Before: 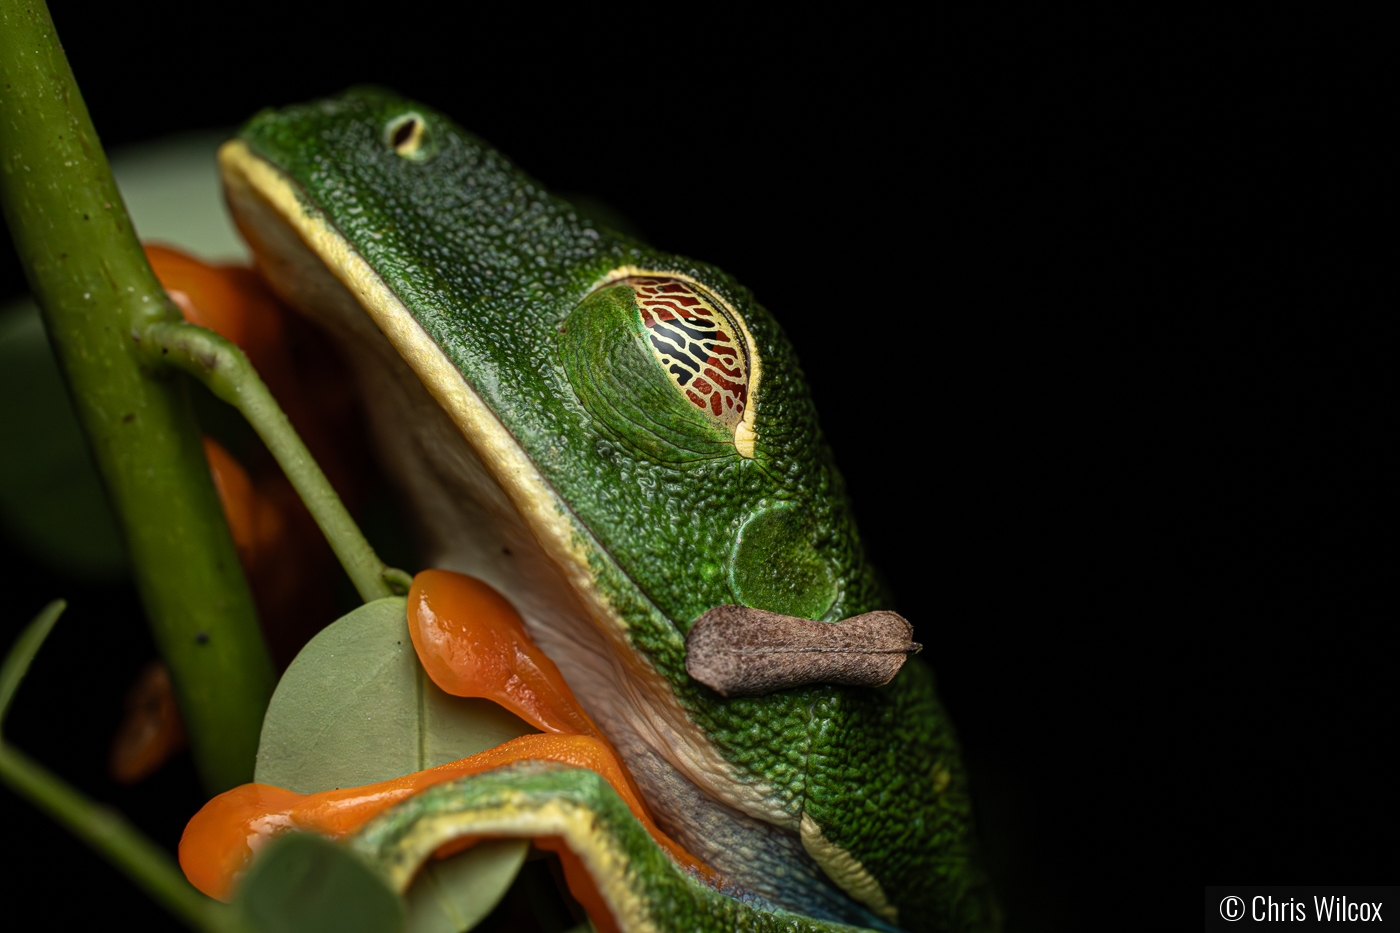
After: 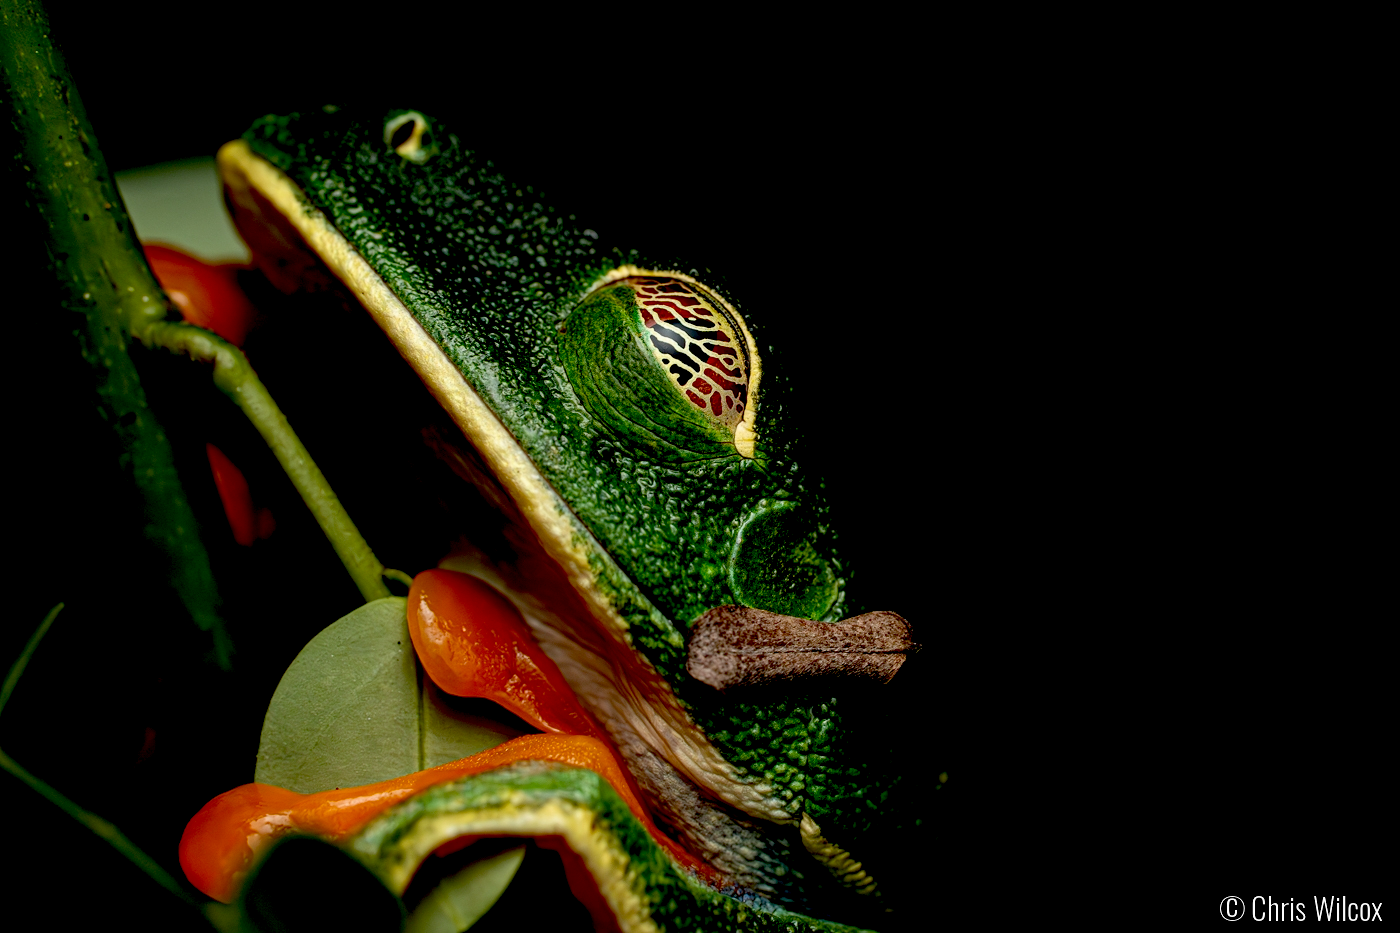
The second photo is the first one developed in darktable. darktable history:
exposure: black level correction 0.056, exposure -0.037 EV, compensate highlight preservation false
